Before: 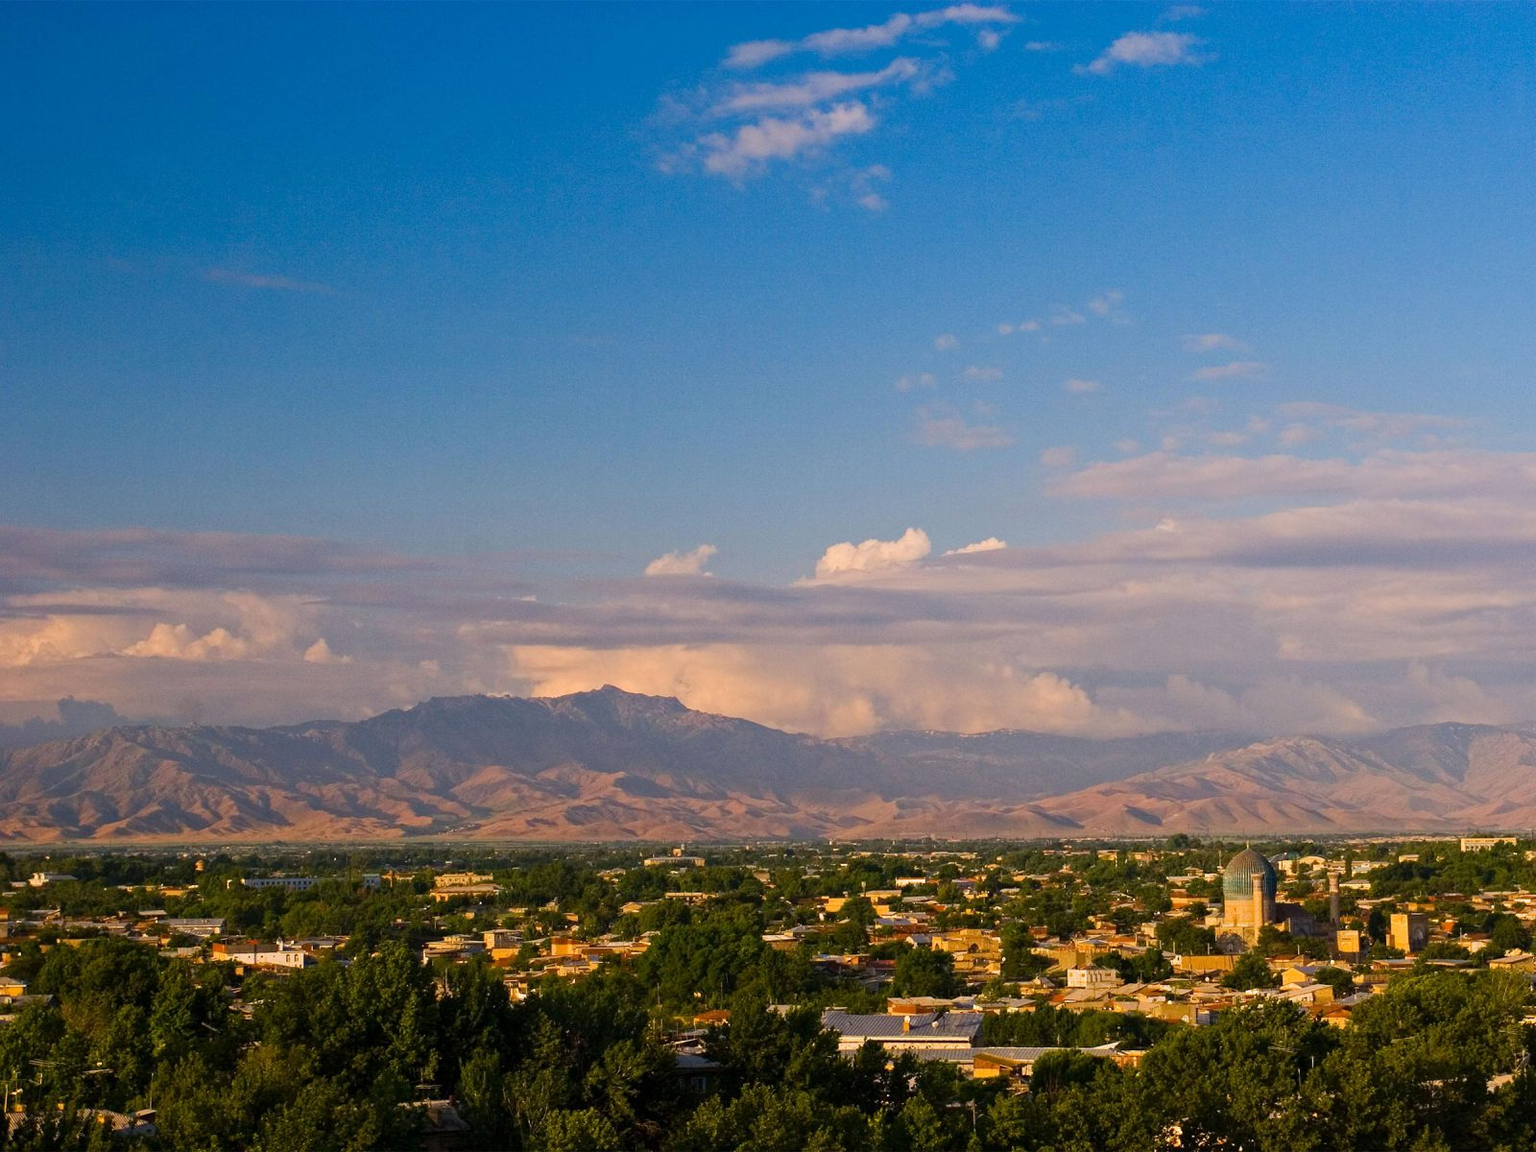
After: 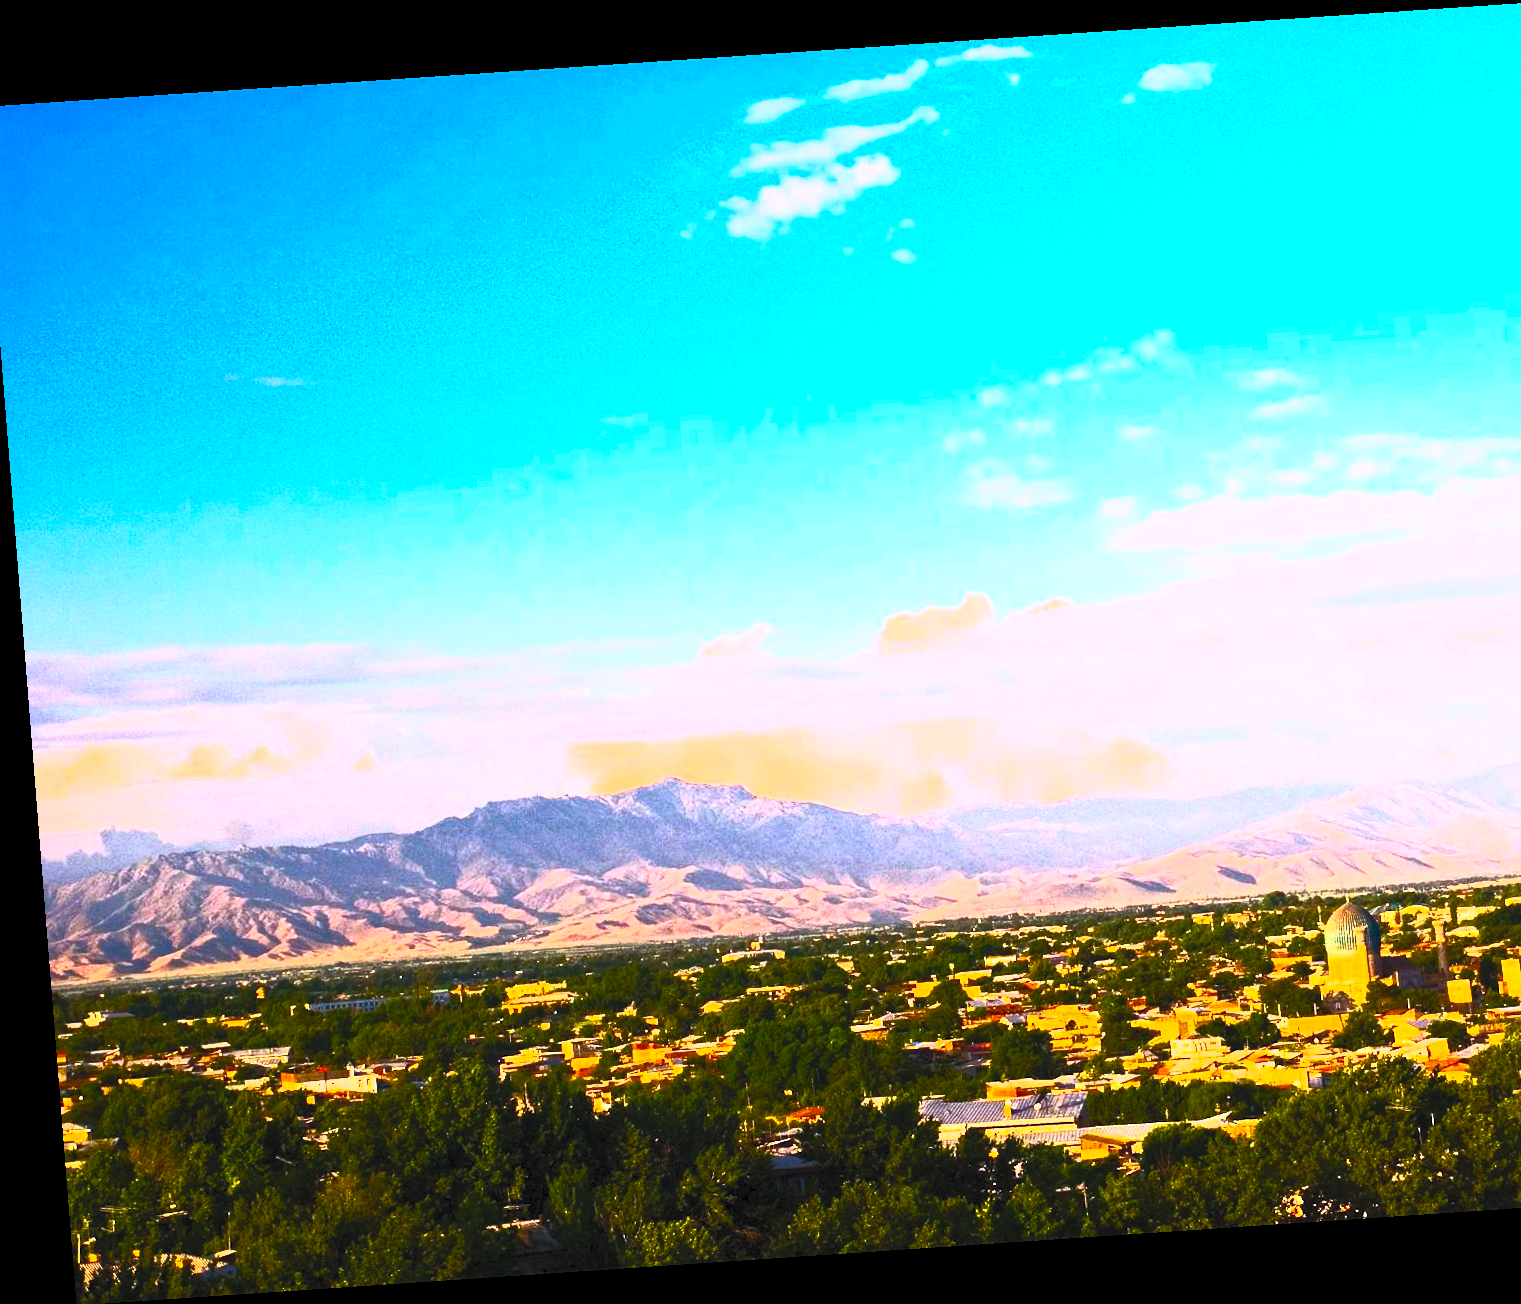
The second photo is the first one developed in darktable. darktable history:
rotate and perspective: rotation -4.2°, shear 0.006, automatic cropping off
tone equalizer: -8 EV -0.75 EV, -7 EV -0.7 EV, -6 EV -0.6 EV, -5 EV -0.4 EV, -3 EV 0.4 EV, -2 EV 0.6 EV, -1 EV 0.7 EV, +0 EV 0.75 EV, edges refinement/feathering 500, mask exposure compensation -1.57 EV, preserve details no
contrast brightness saturation: contrast 1, brightness 1, saturation 1
color calibration: illuminant as shot in camera, x 0.358, y 0.373, temperature 4628.91 K
crop and rotate: left 1.088%, right 8.807%
